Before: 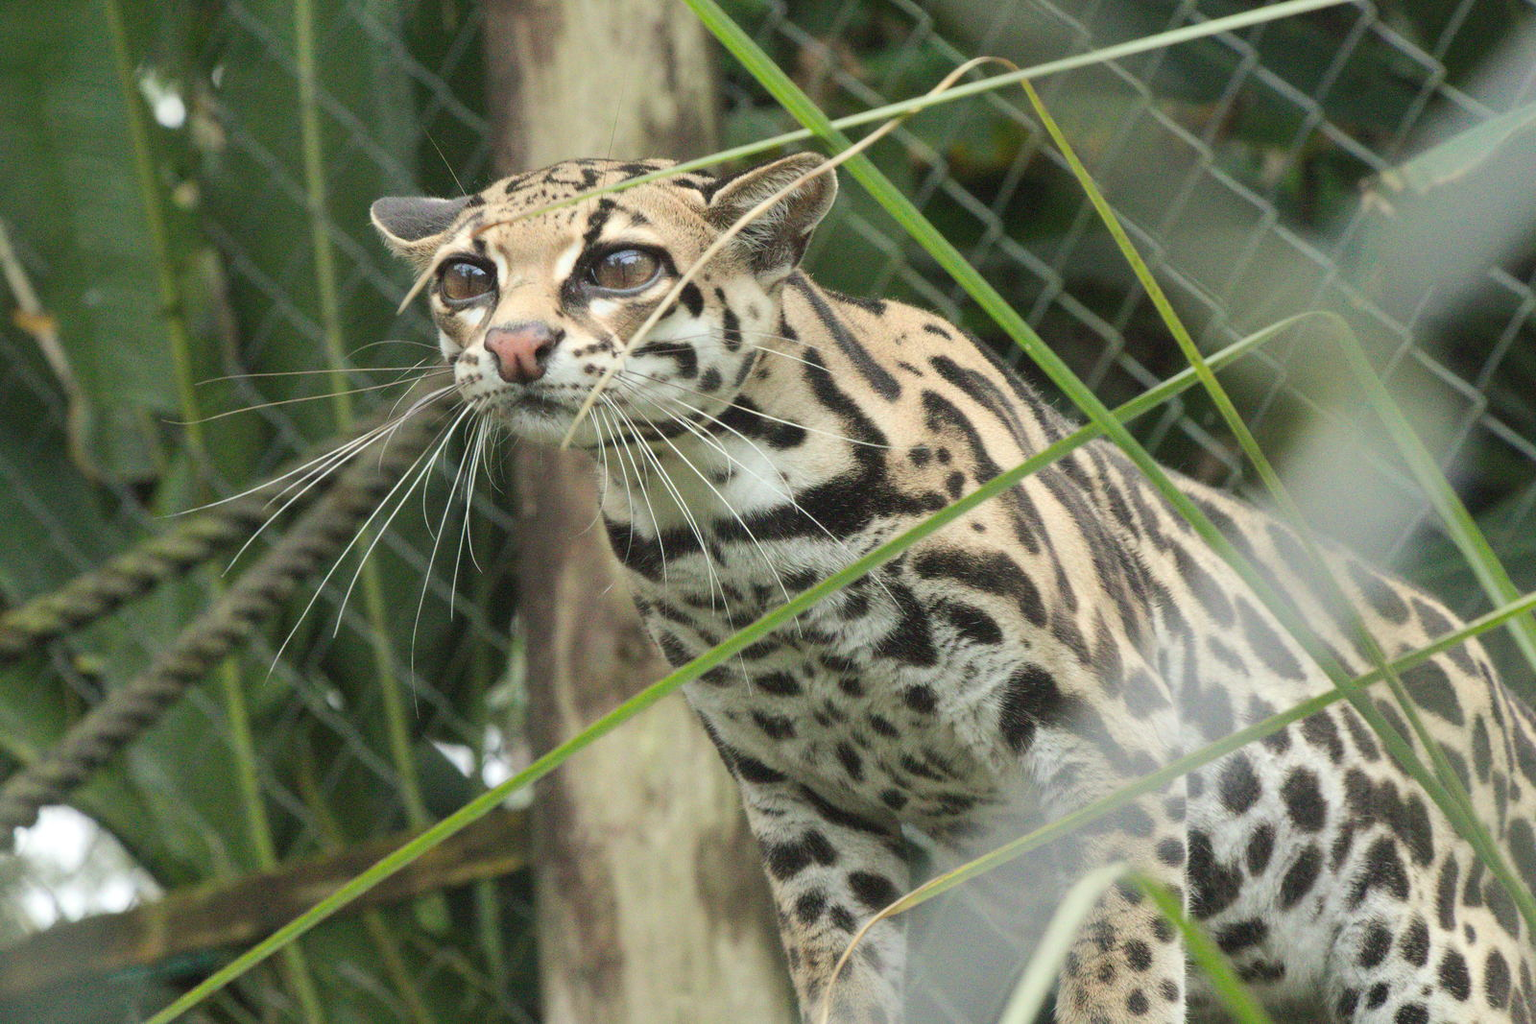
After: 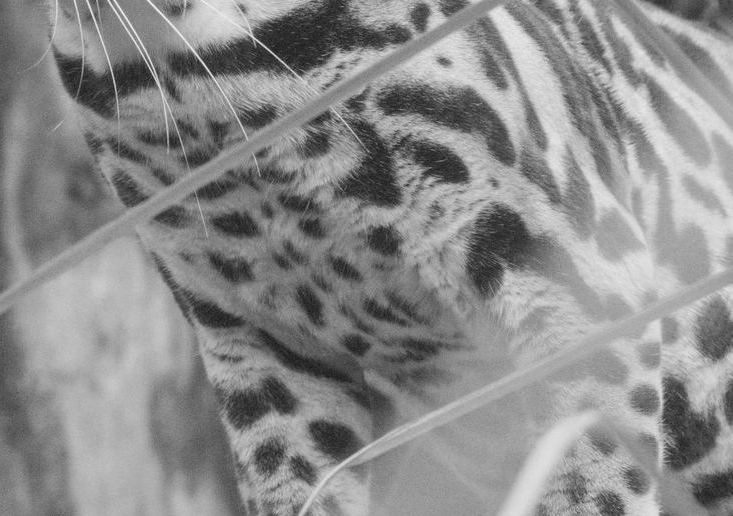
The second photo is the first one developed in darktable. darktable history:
monochrome: size 1
crop: left 35.976%, top 45.819%, right 18.162%, bottom 5.807%
contrast brightness saturation: contrast -0.1, brightness 0.05, saturation 0.08
local contrast: highlights 100%, shadows 100%, detail 120%, midtone range 0.2
